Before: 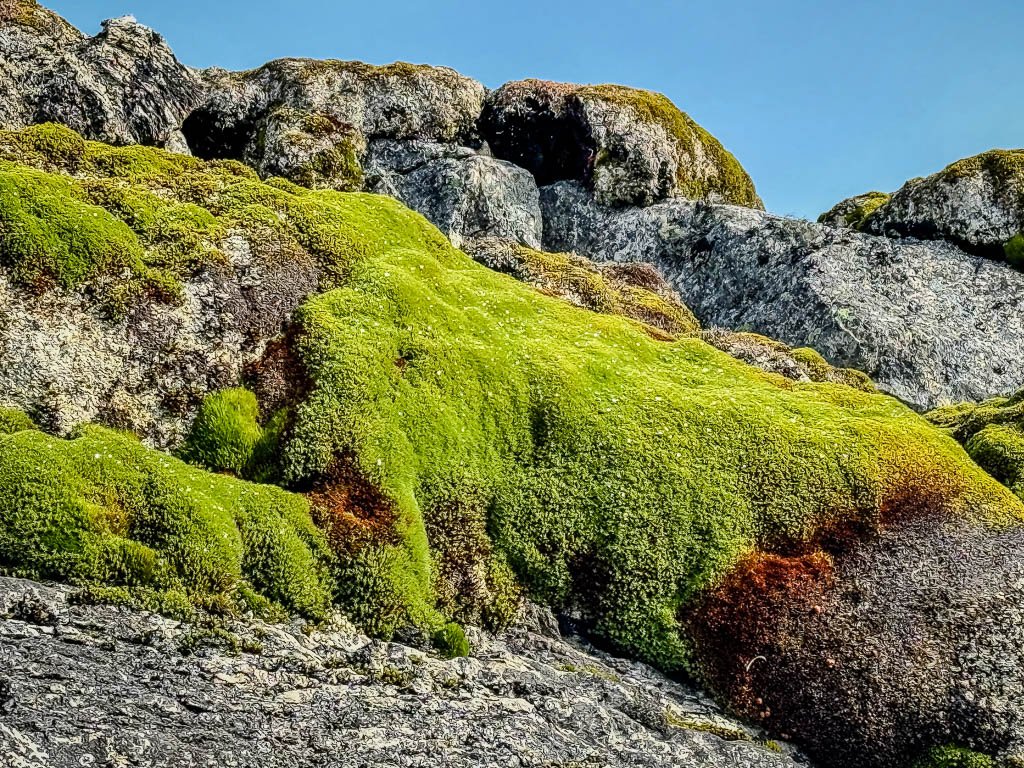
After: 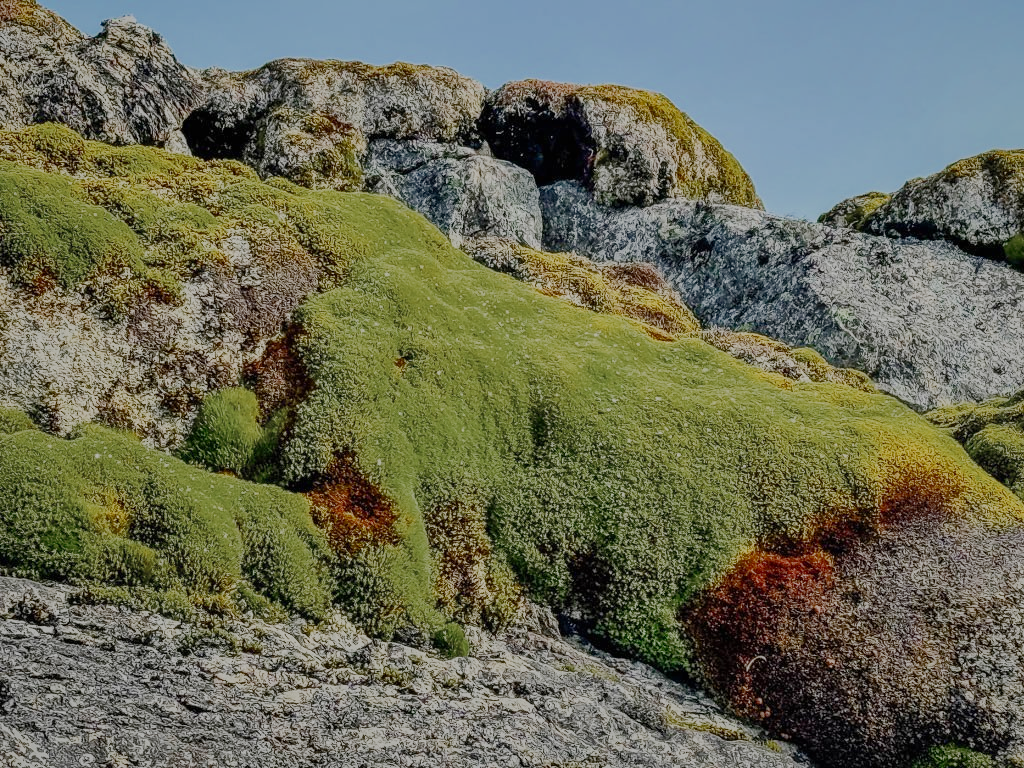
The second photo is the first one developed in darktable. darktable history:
sigmoid: contrast 1.05, skew -0.15
shadows and highlights: on, module defaults
color zones: curves: ch0 [(0.11, 0.396) (0.195, 0.36) (0.25, 0.5) (0.303, 0.412) (0.357, 0.544) (0.75, 0.5) (0.967, 0.328)]; ch1 [(0, 0.468) (0.112, 0.512) (0.202, 0.6) (0.25, 0.5) (0.307, 0.352) (0.357, 0.544) (0.75, 0.5) (0.963, 0.524)]
